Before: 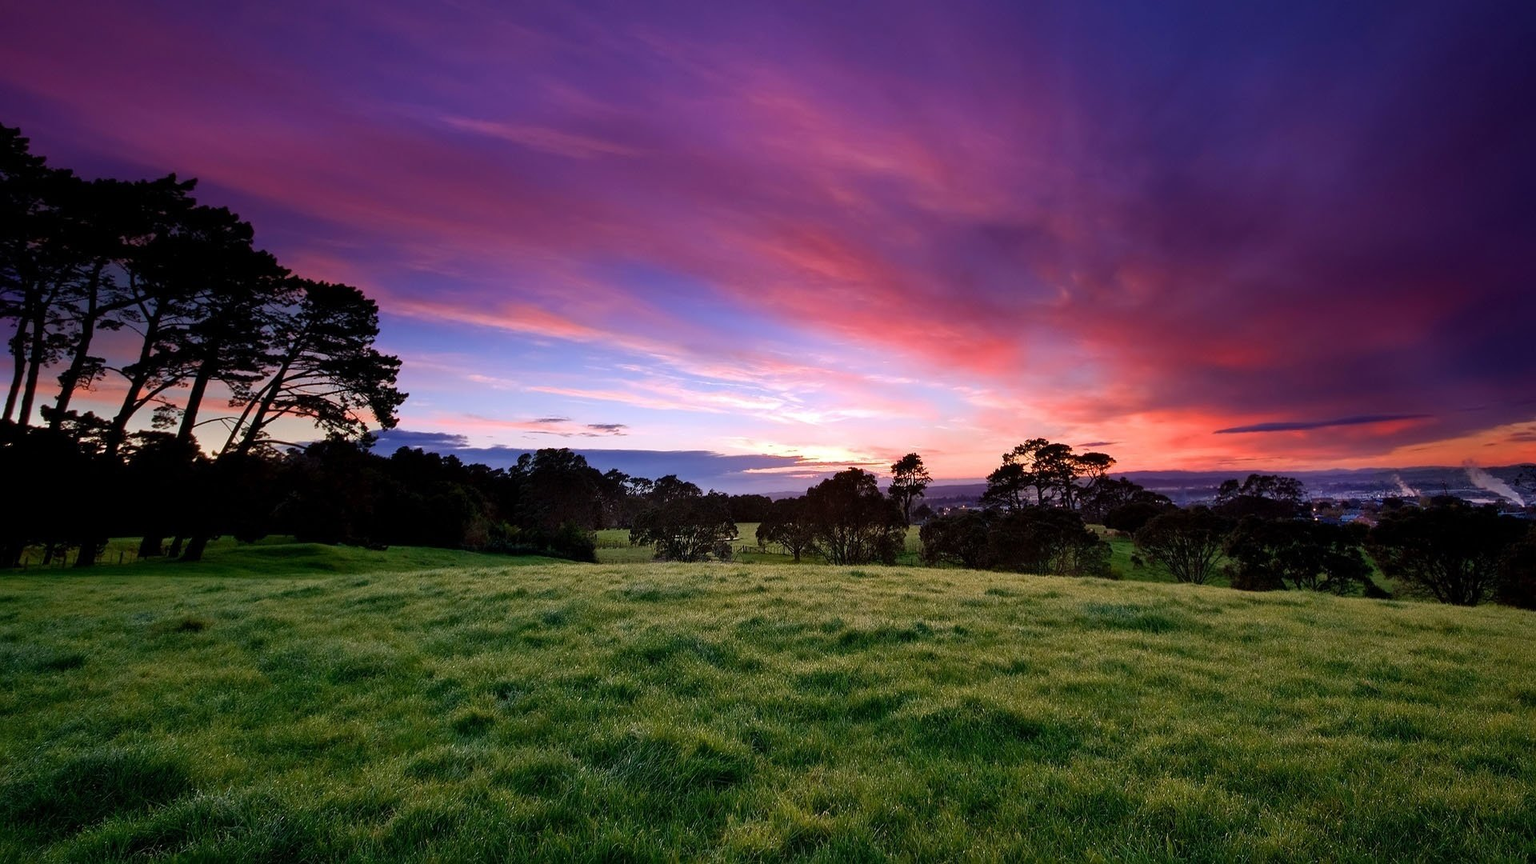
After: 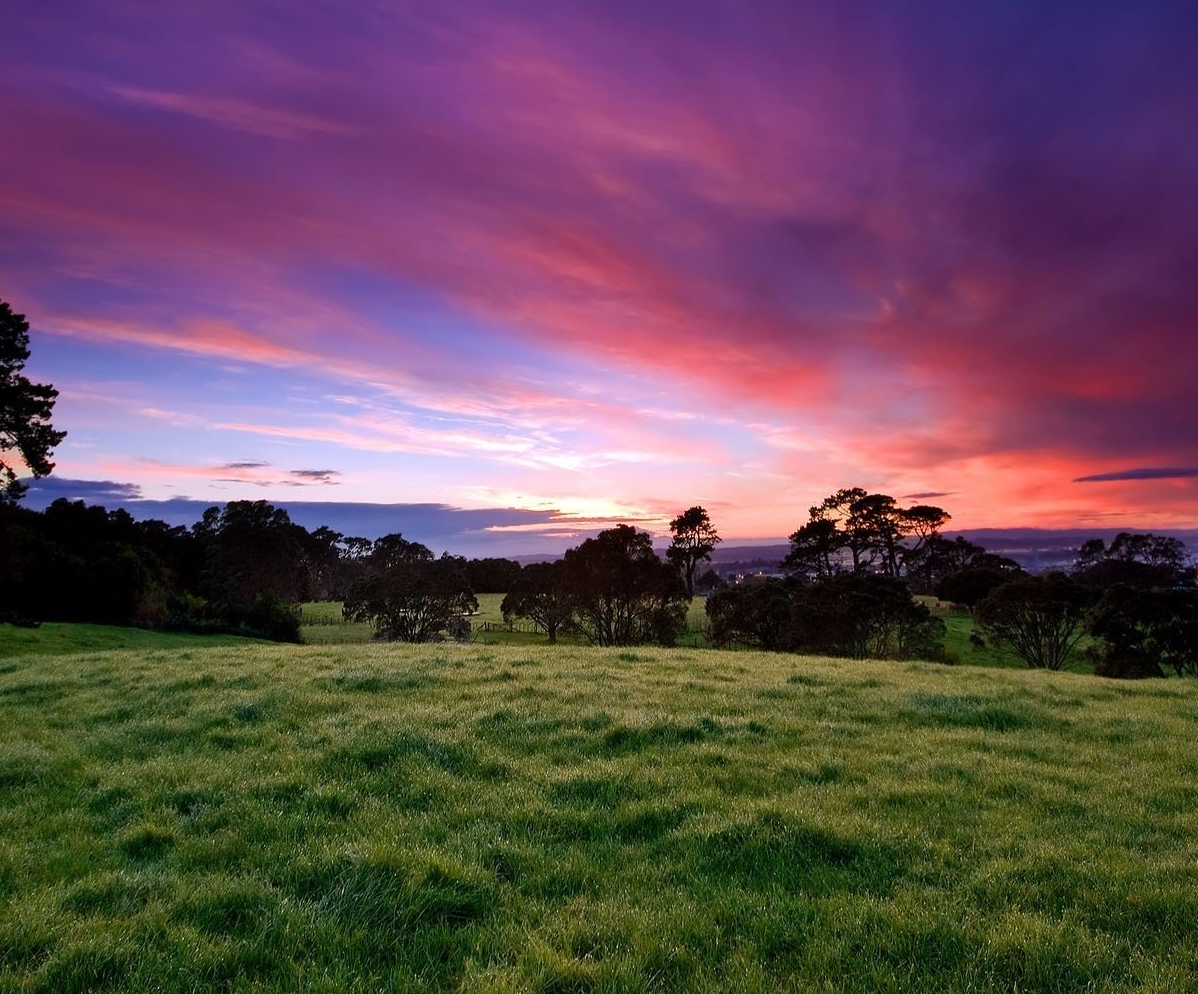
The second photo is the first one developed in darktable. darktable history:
crop and rotate: left 23.145%, top 5.632%, right 14.424%, bottom 2.26%
